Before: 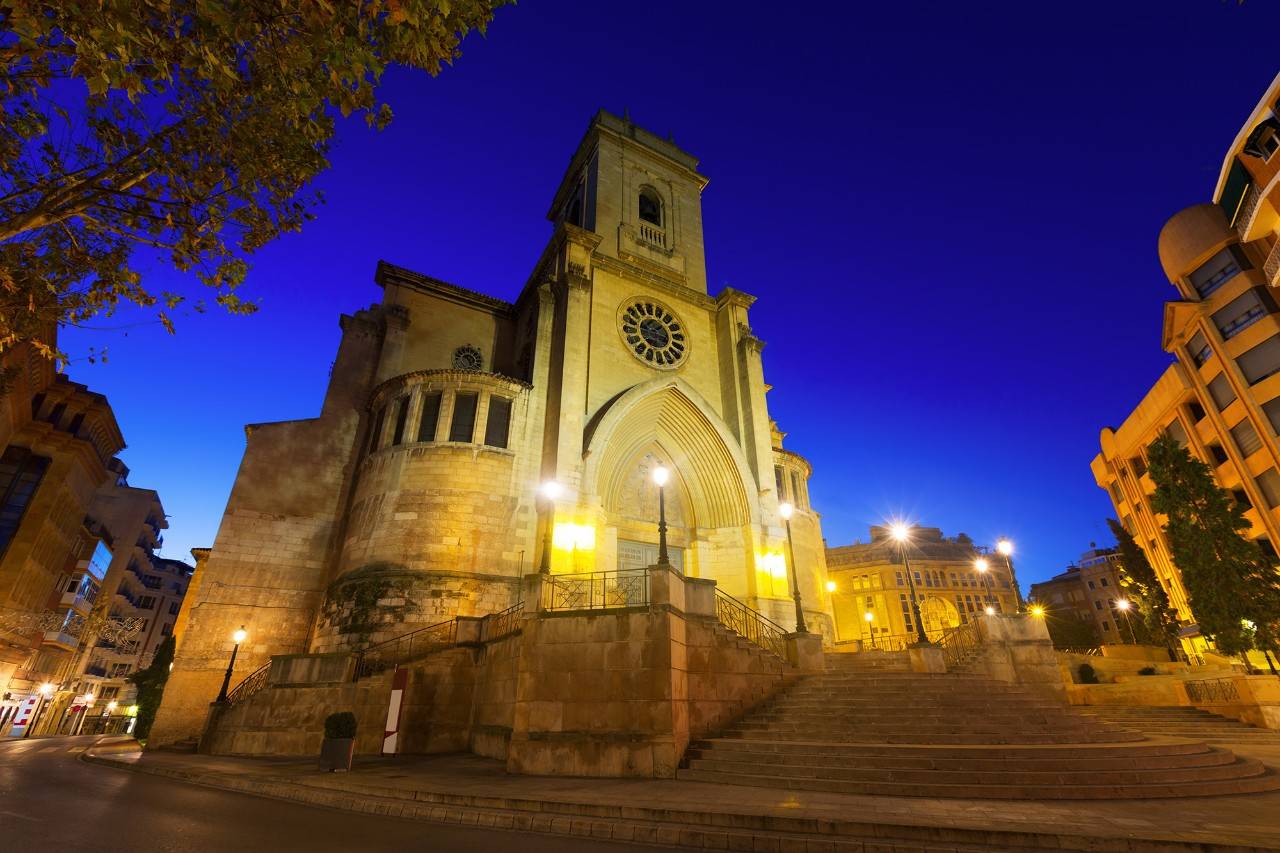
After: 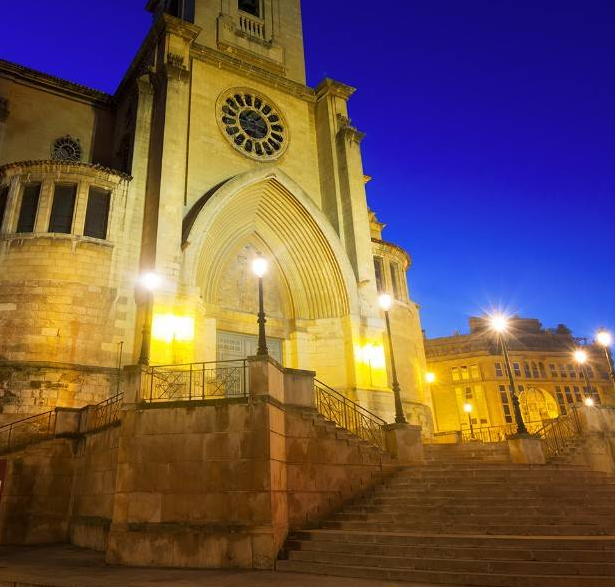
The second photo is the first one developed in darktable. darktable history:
crop: left 31.403%, top 24.591%, right 20.475%, bottom 6.541%
